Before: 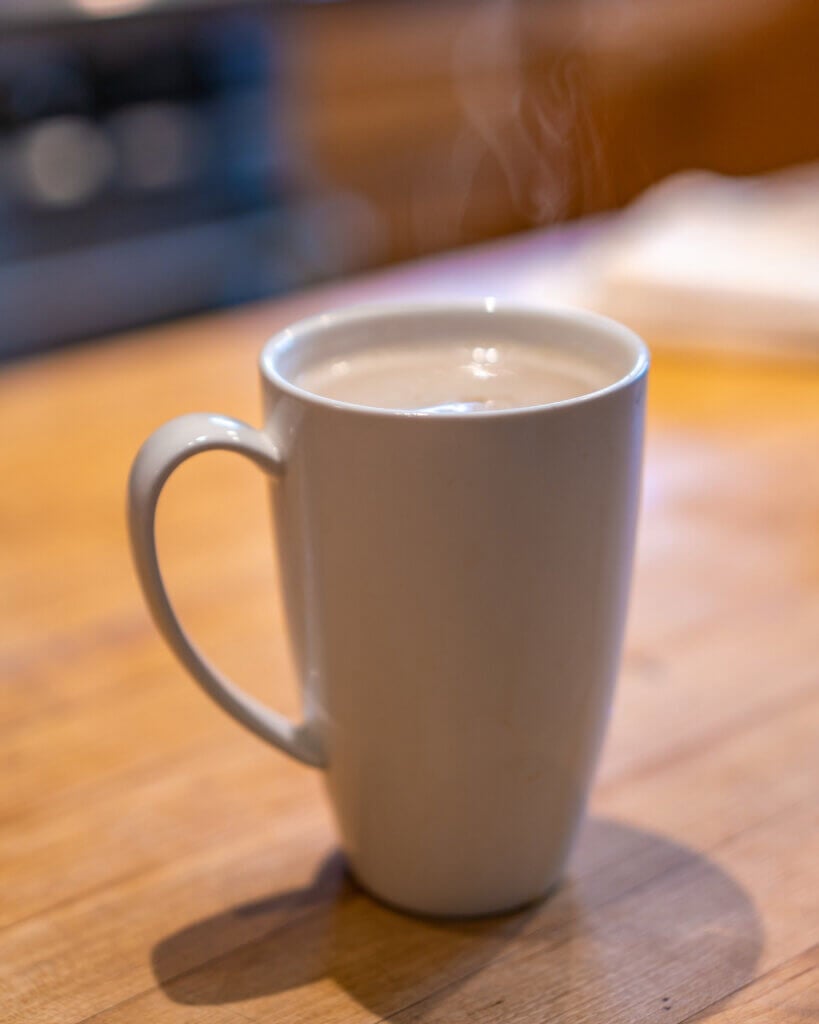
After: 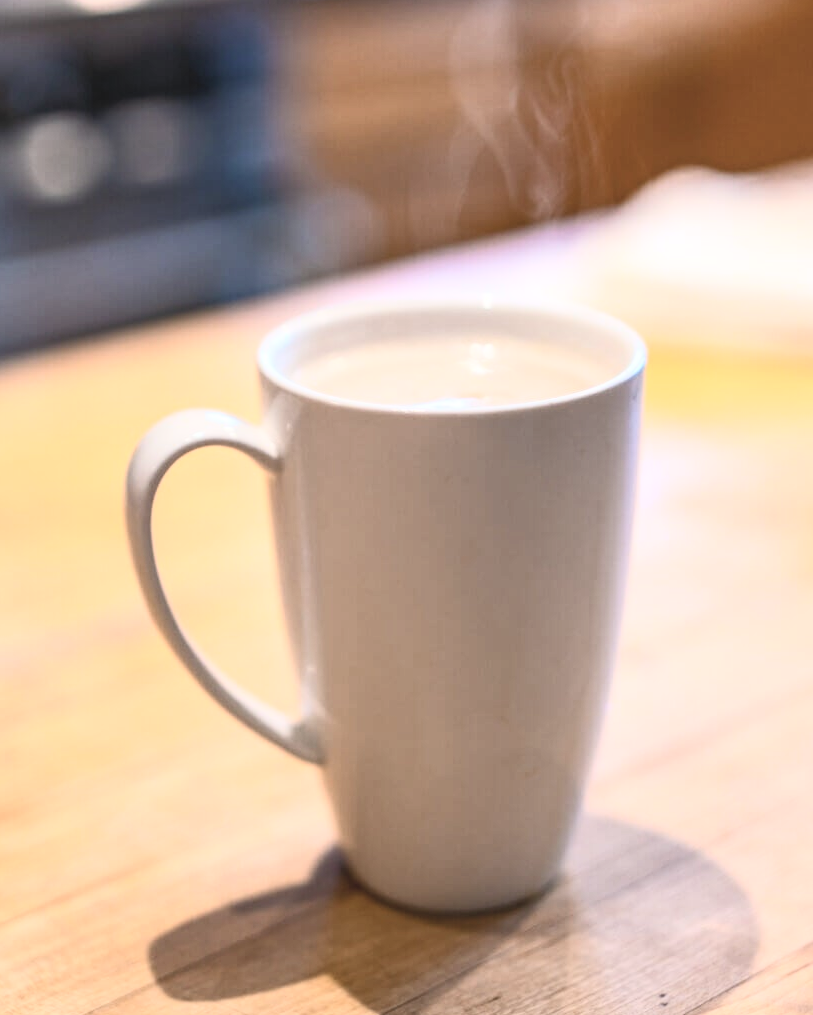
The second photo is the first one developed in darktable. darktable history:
crop: left 0.434%, top 0.485%, right 0.244%, bottom 0.386%
contrast brightness saturation: contrast 0.43, brightness 0.56, saturation -0.19
